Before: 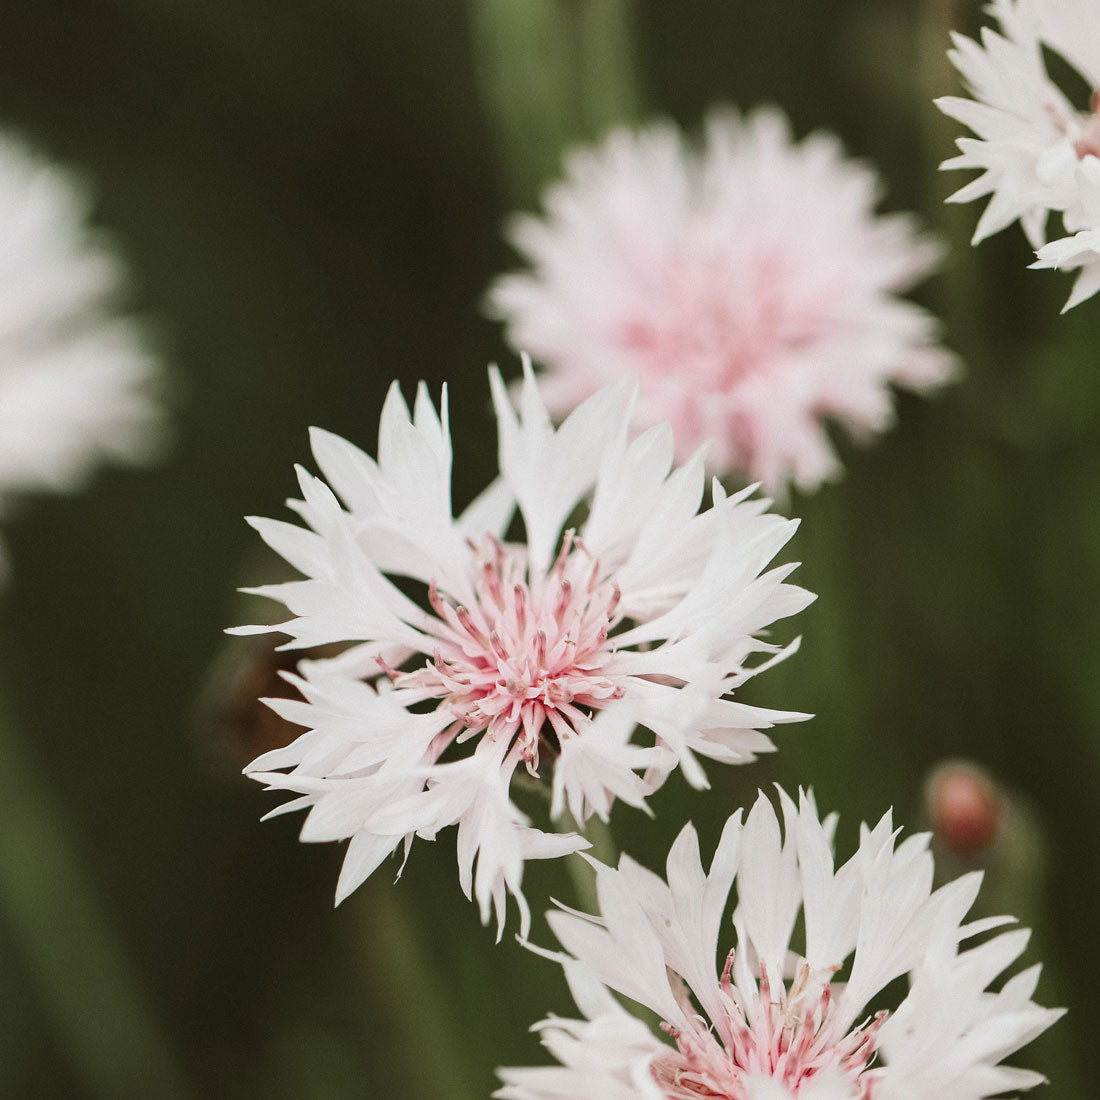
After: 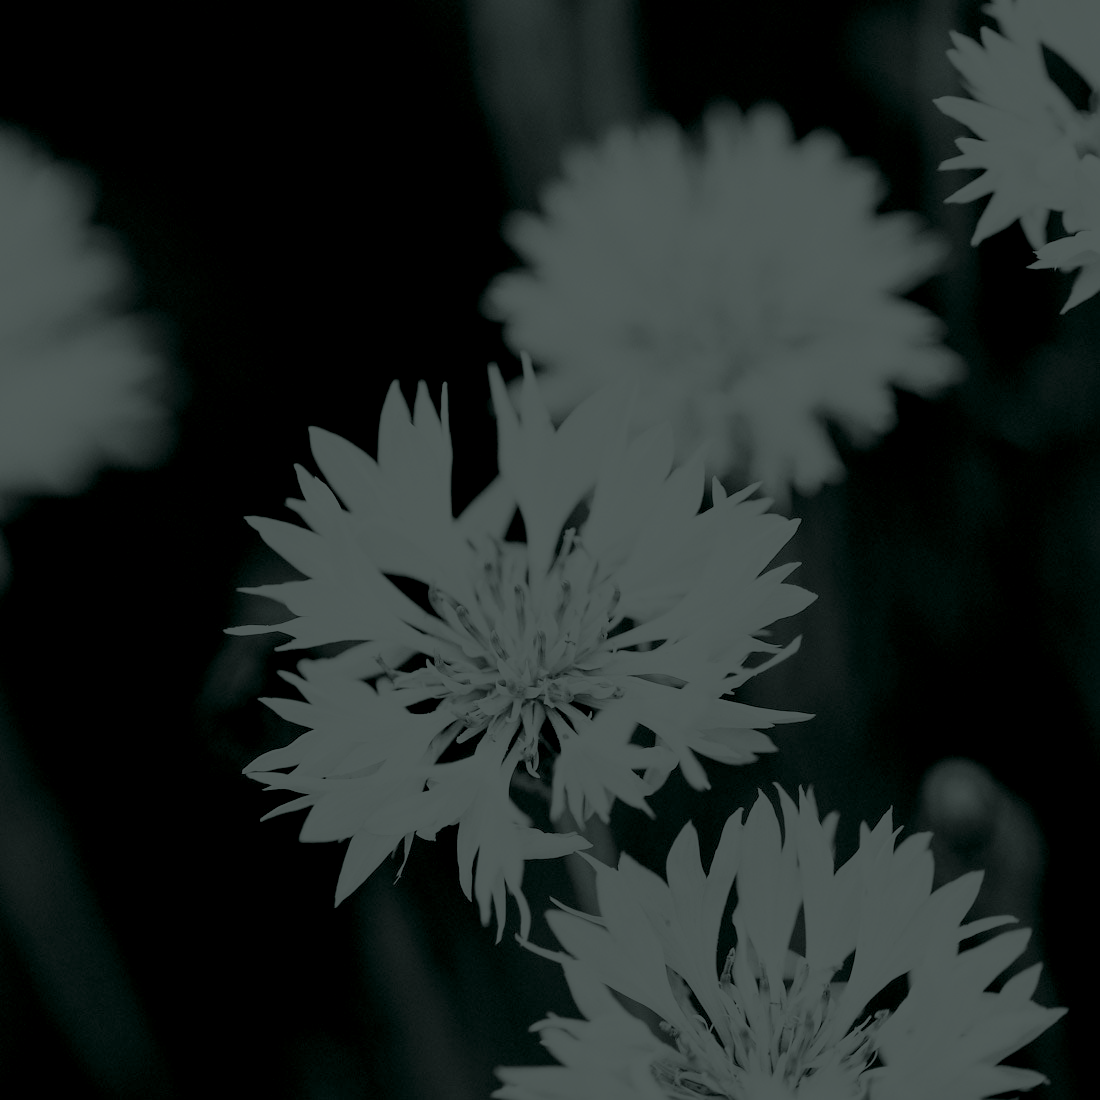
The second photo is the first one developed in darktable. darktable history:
base curve: curves: ch0 [(0, 0) (0.028, 0.03) (0.121, 0.232) (0.46, 0.748) (0.859, 0.968) (1, 1)], preserve colors none
colorize: hue 90°, saturation 19%, lightness 1.59%, version 1
